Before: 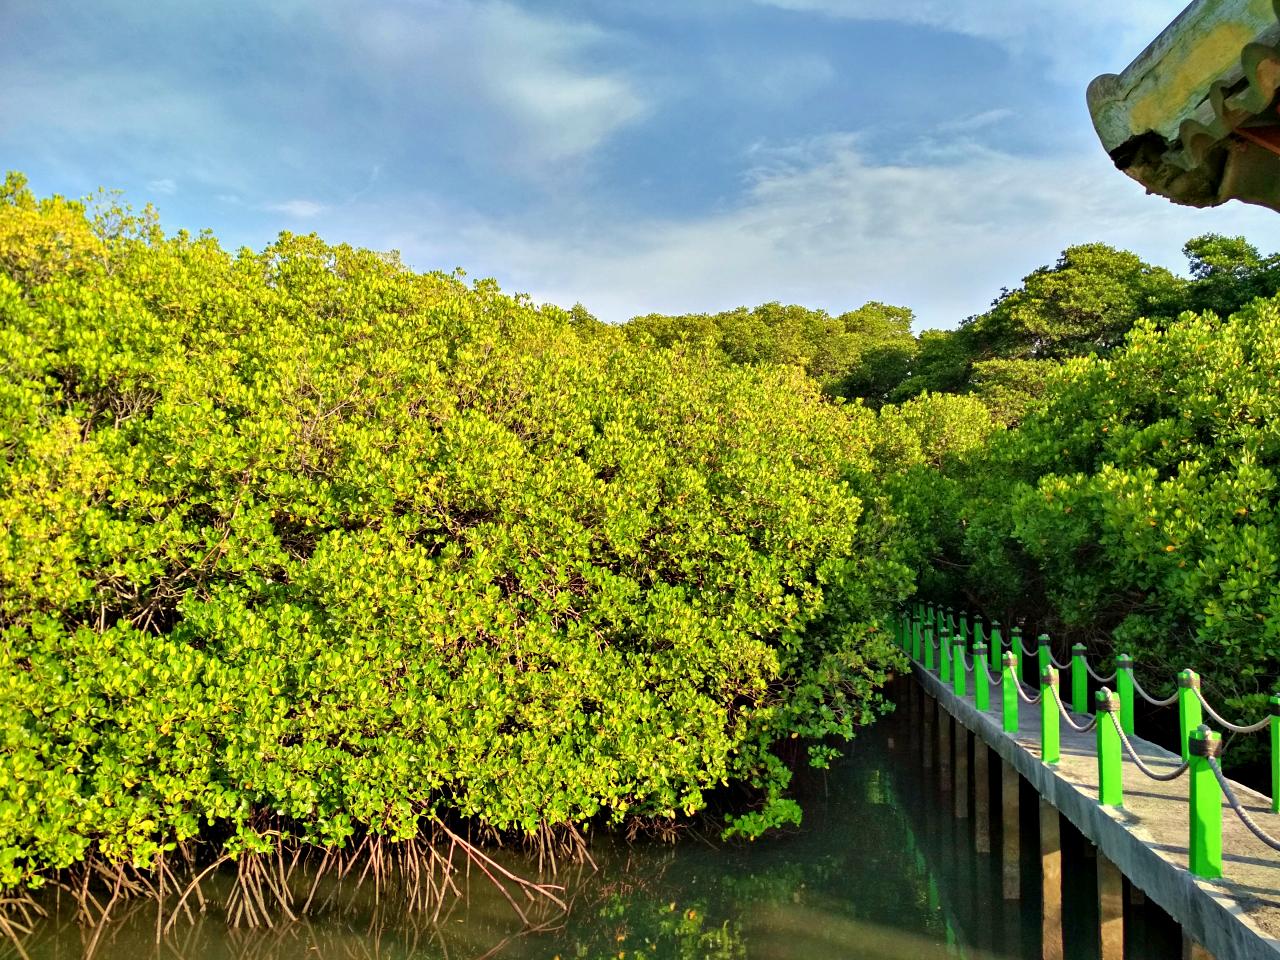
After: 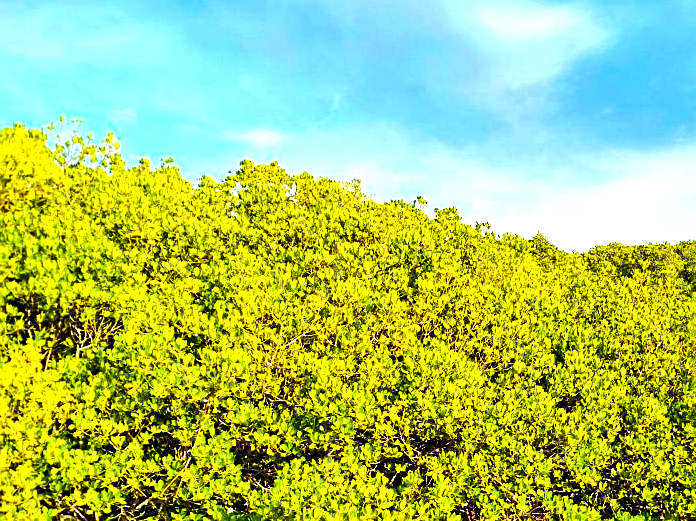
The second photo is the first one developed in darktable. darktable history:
color balance rgb: shadows lift › chroma 0.712%, shadows lift › hue 114.24°, perceptual saturation grading › global saturation 60.497%, perceptual saturation grading › highlights 19.854%, perceptual saturation grading › shadows -49.533%, perceptual brilliance grading › highlights 7.06%, perceptual brilliance grading › mid-tones 17.752%, perceptual brilliance grading › shadows -5.509%
crop and rotate: left 3.07%, top 7.488%, right 42.49%, bottom 38.209%
tone equalizer: -8 EV -0.748 EV, -7 EV -0.667 EV, -6 EV -0.598 EV, -5 EV -0.418 EV, -3 EV 0.372 EV, -2 EV 0.6 EV, -1 EV 0.687 EV, +0 EV 0.745 EV, edges refinement/feathering 500, mask exposure compensation -1.57 EV, preserve details no
sharpen: on, module defaults
